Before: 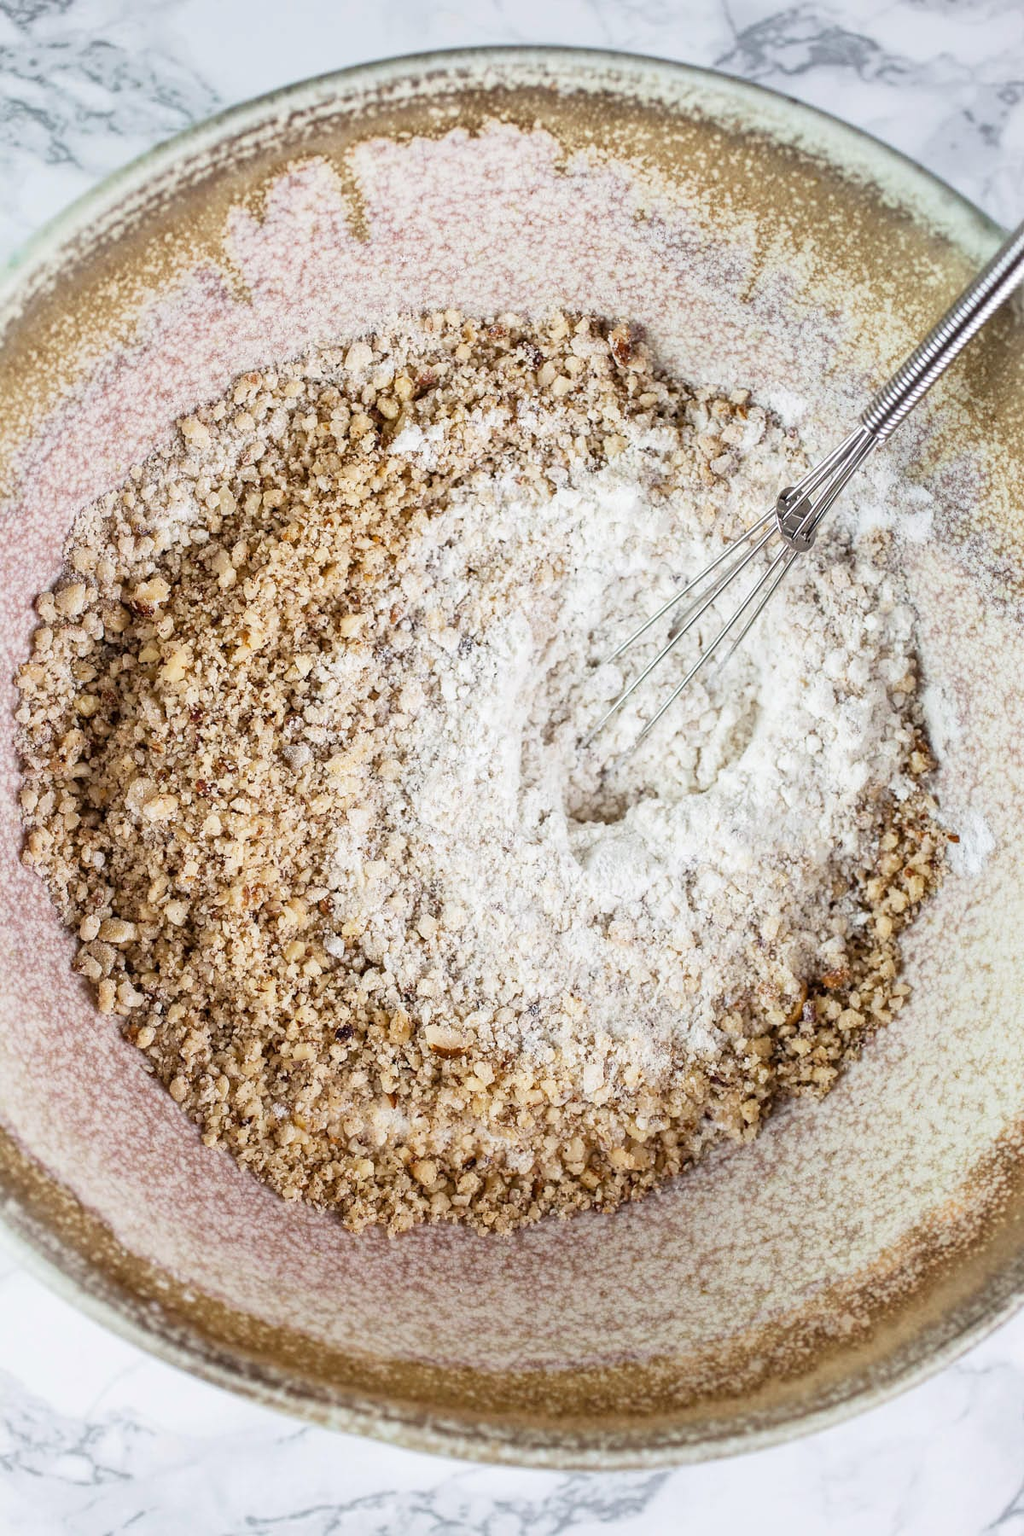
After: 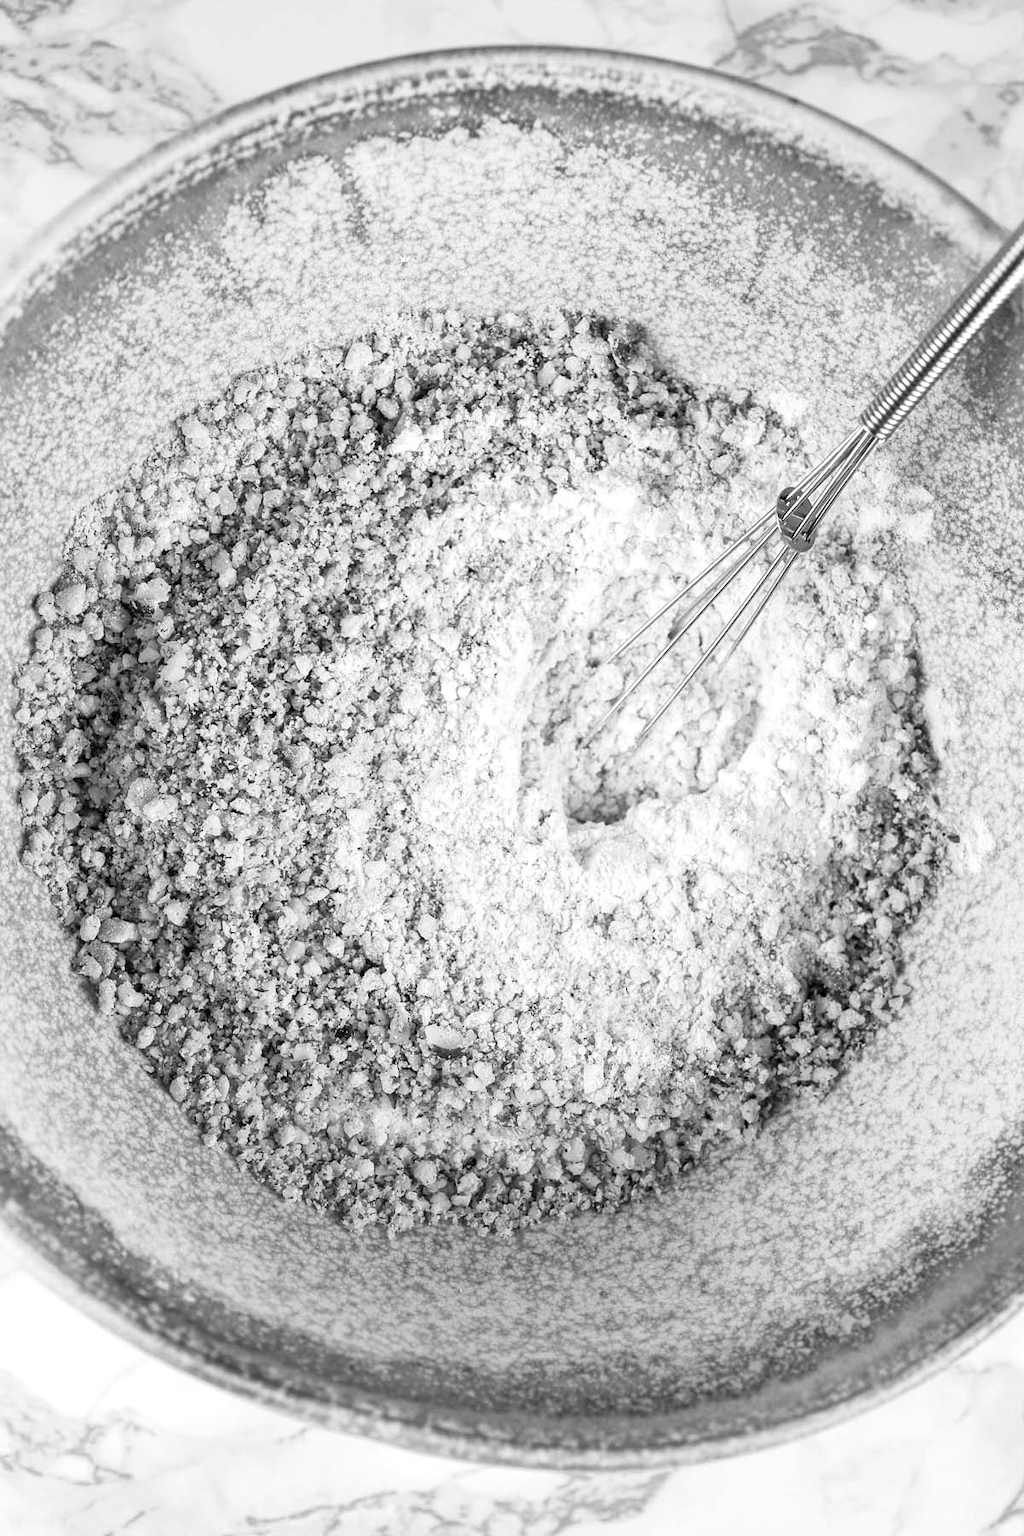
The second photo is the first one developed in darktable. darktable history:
monochrome: on, module defaults
color correction: saturation 0.5
exposure: black level correction 0.001, exposure 0.191 EV, compensate highlight preservation false
